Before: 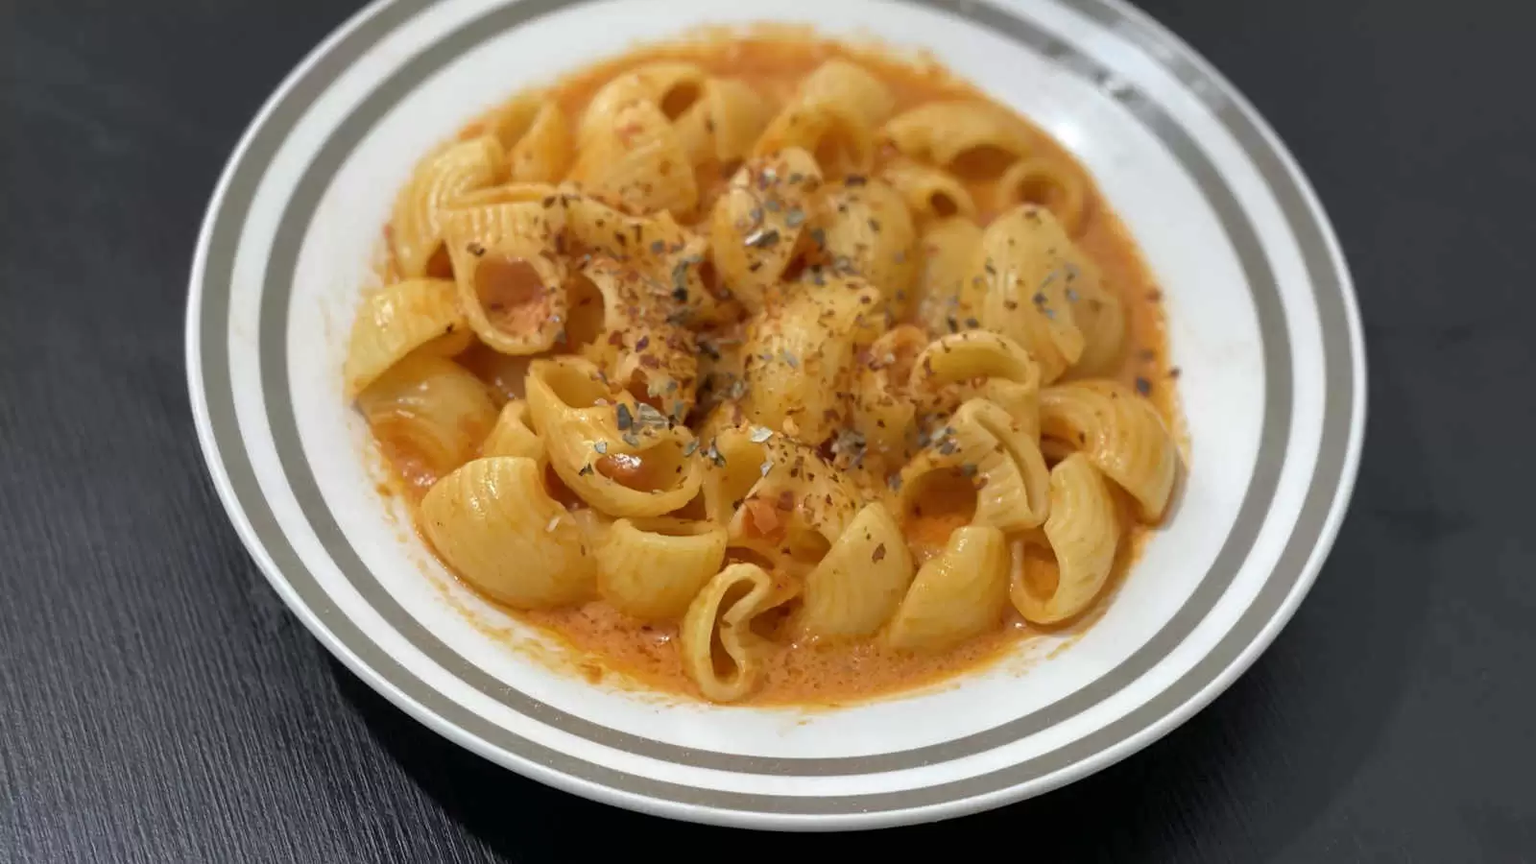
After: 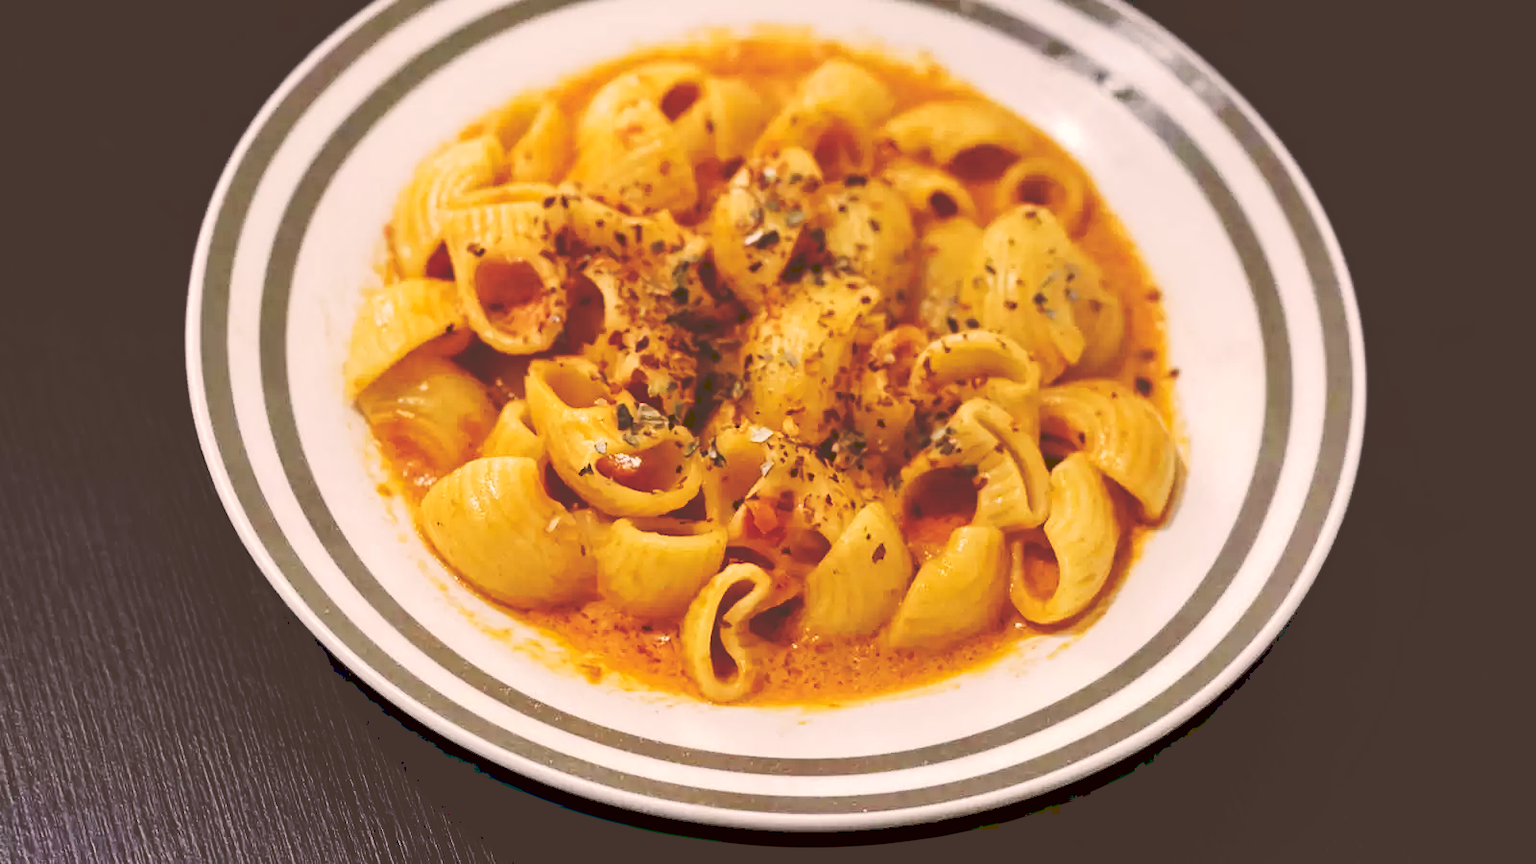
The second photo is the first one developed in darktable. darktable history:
color correction: highlights a* 10.24, highlights b* 9.66, shadows a* 9.12, shadows b* 8.55, saturation 0.814
tone curve: curves: ch0 [(0, 0) (0.003, 0.231) (0.011, 0.231) (0.025, 0.231) (0.044, 0.231) (0.069, 0.231) (0.1, 0.234) (0.136, 0.239) (0.177, 0.243) (0.224, 0.247) (0.277, 0.265) (0.335, 0.311) (0.399, 0.389) (0.468, 0.507) (0.543, 0.634) (0.623, 0.74) (0.709, 0.83) (0.801, 0.889) (0.898, 0.93) (1, 1)], preserve colors none
haze removal: strength 0.298, distance 0.247, compatibility mode true
